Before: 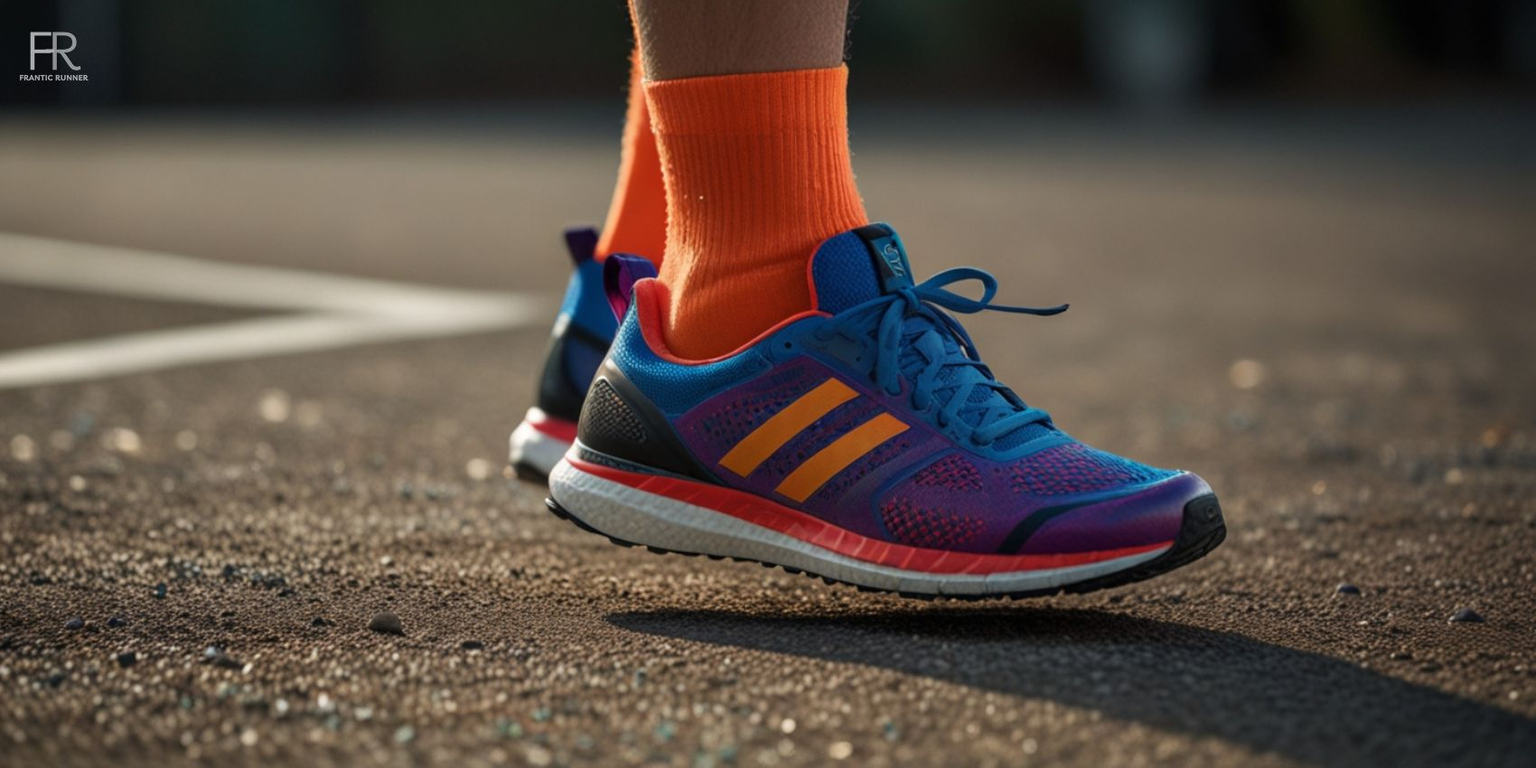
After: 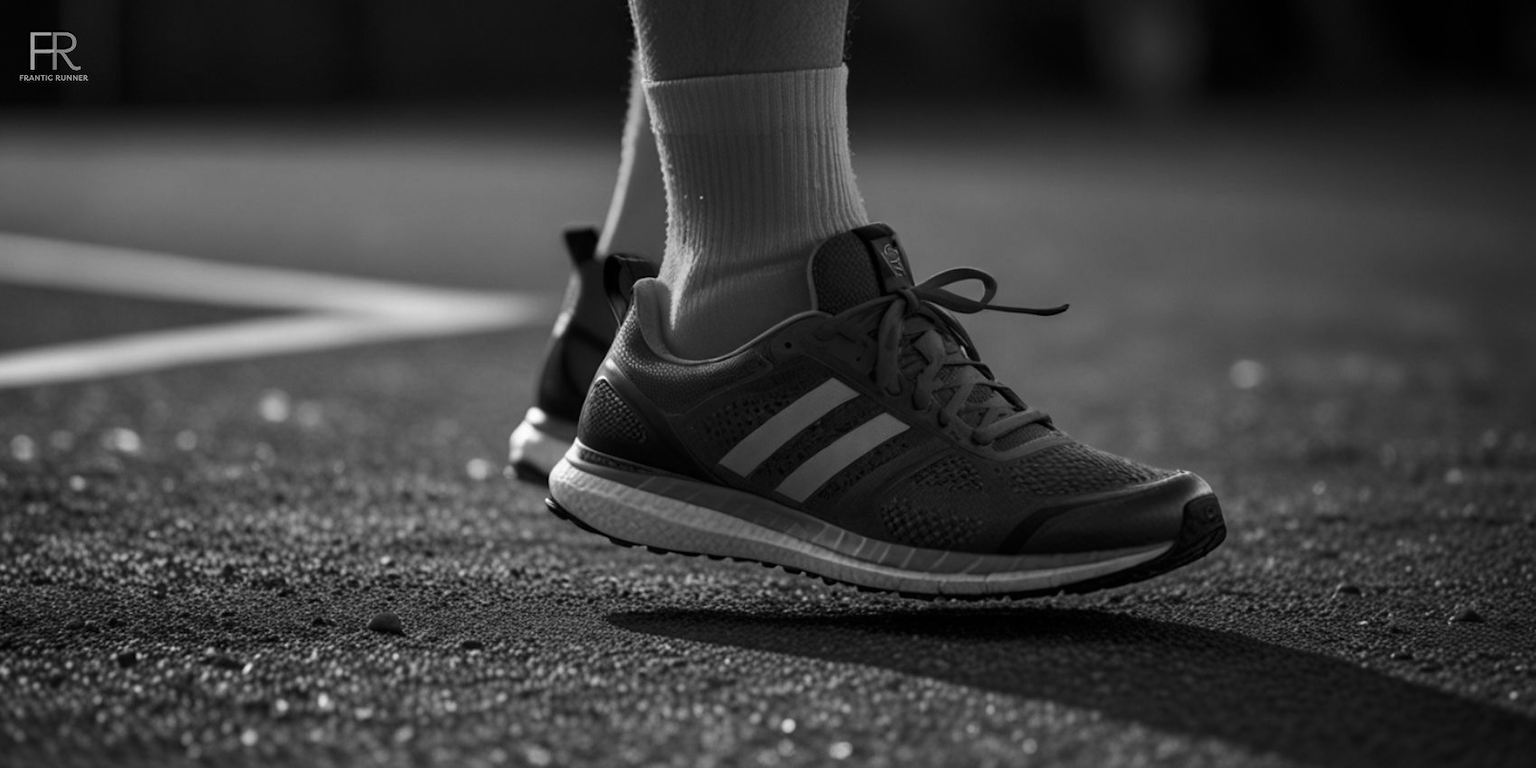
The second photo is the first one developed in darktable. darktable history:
color balance rgb: perceptual saturation grading › global saturation 20%, global vibrance 20%
contrast brightness saturation: contrast 0.07, brightness -0.14, saturation 0.11
monochrome: a 1.94, b -0.638
